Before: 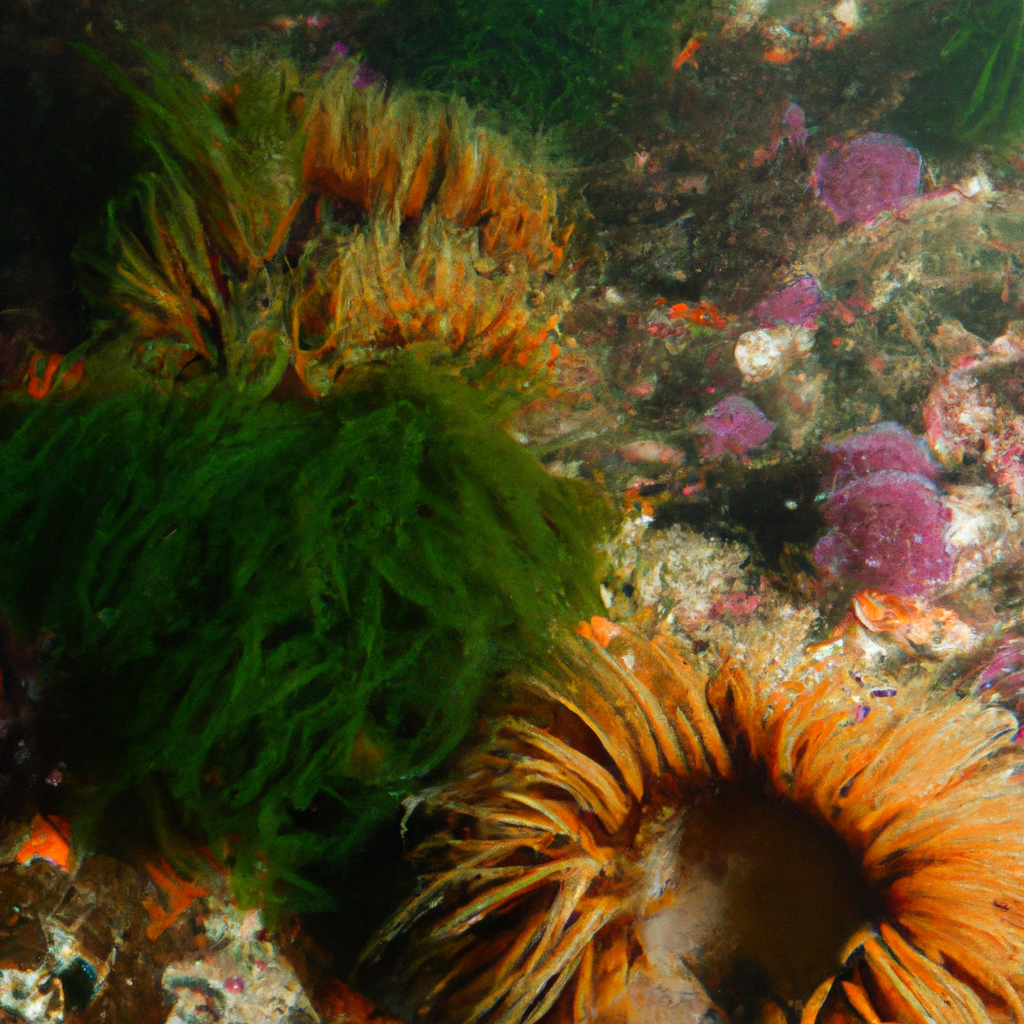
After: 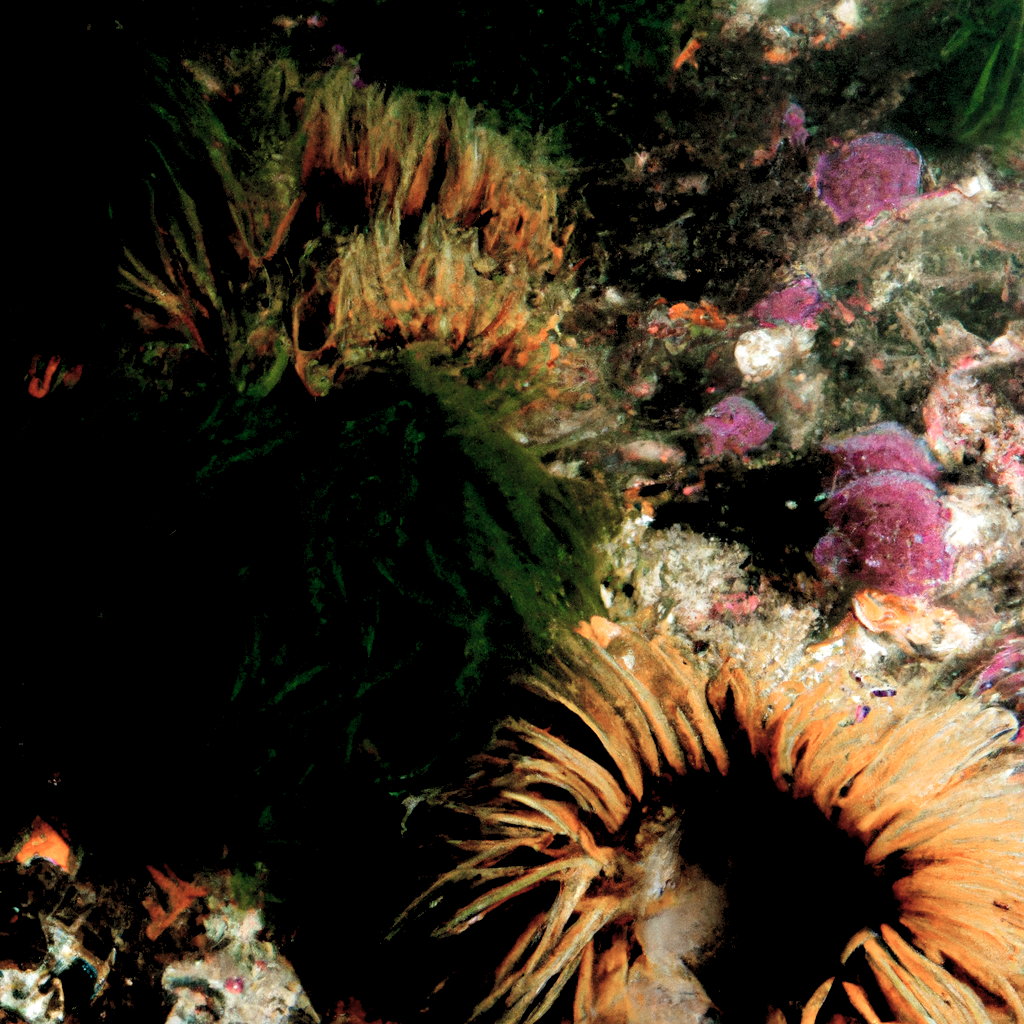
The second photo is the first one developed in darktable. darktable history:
levels: levels [0.073, 0.497, 0.972]
filmic rgb: black relative exposure -5.5 EV, white relative exposure 2.5 EV, threshold 3 EV, target black luminance 0%, hardness 4.51, latitude 67.35%, contrast 1.453, shadows ↔ highlights balance -3.52%, preserve chrominance no, color science v4 (2020), contrast in shadows soft, enable highlight reconstruction true
color zones: curves: ch0 [(0, 0.559) (0.153, 0.551) (0.229, 0.5) (0.429, 0.5) (0.571, 0.5) (0.714, 0.5) (0.857, 0.5) (1, 0.559)]; ch1 [(0, 0.417) (0.112, 0.336) (0.213, 0.26) (0.429, 0.34) (0.571, 0.35) (0.683, 0.331) (0.857, 0.344) (1, 0.417)]
